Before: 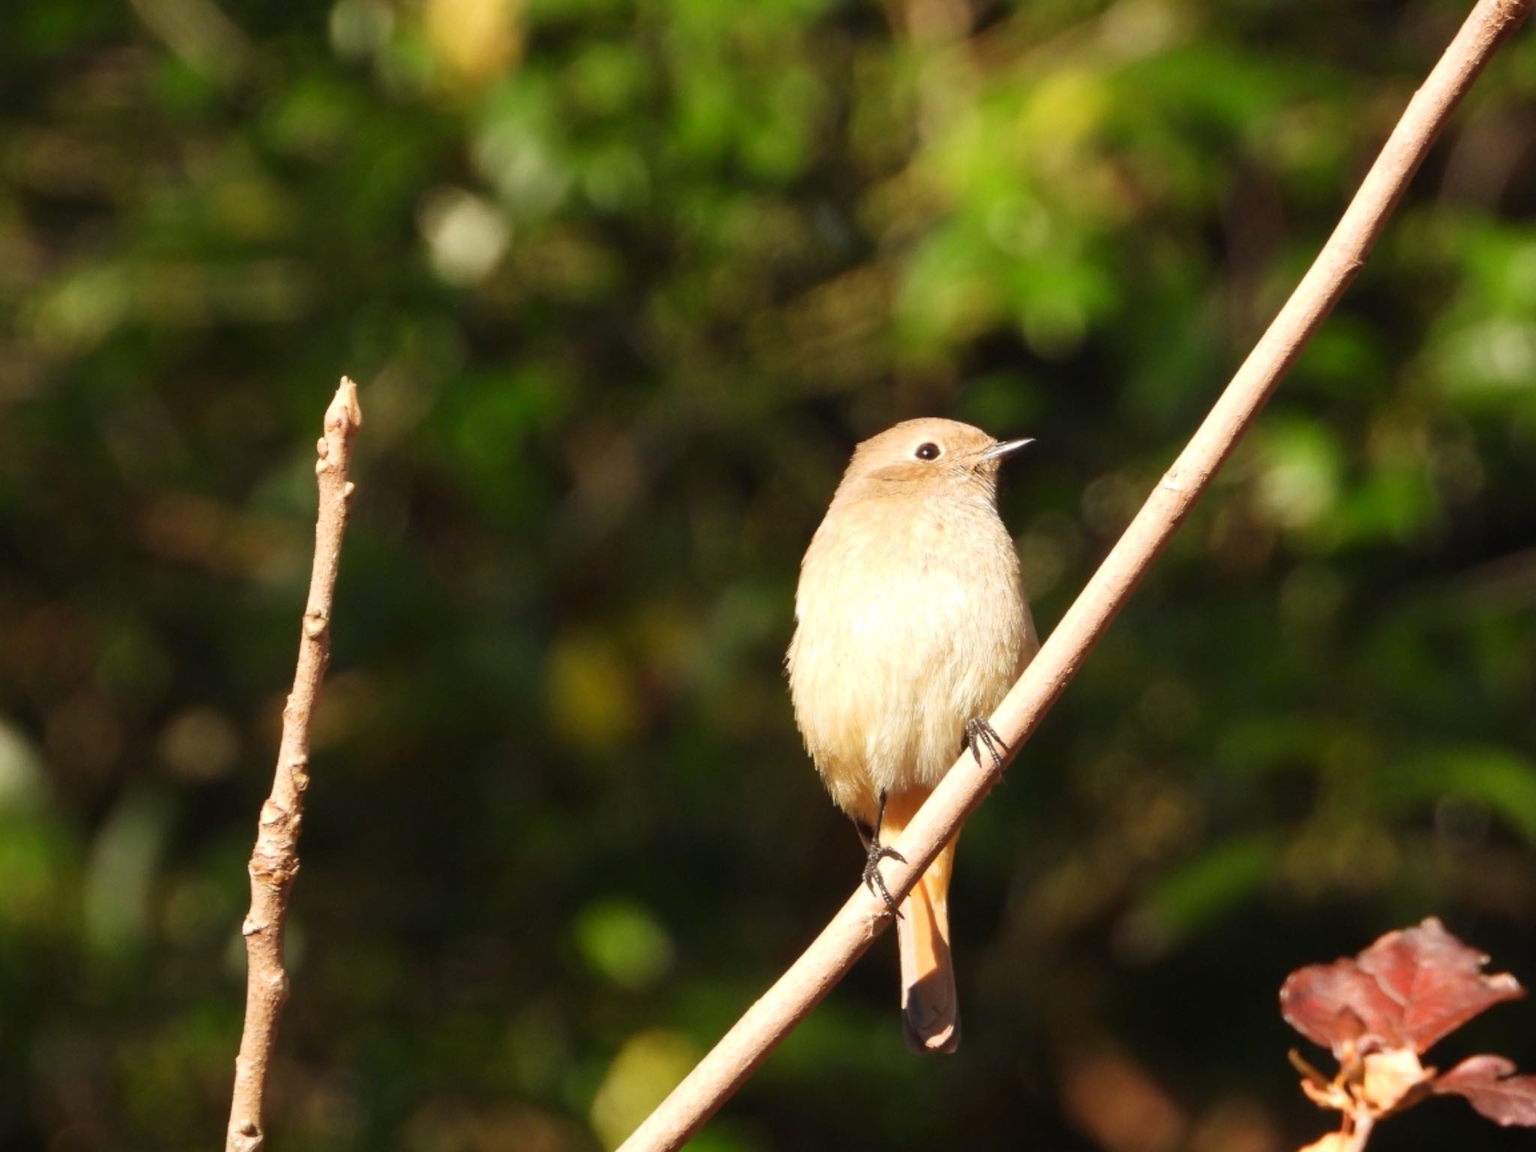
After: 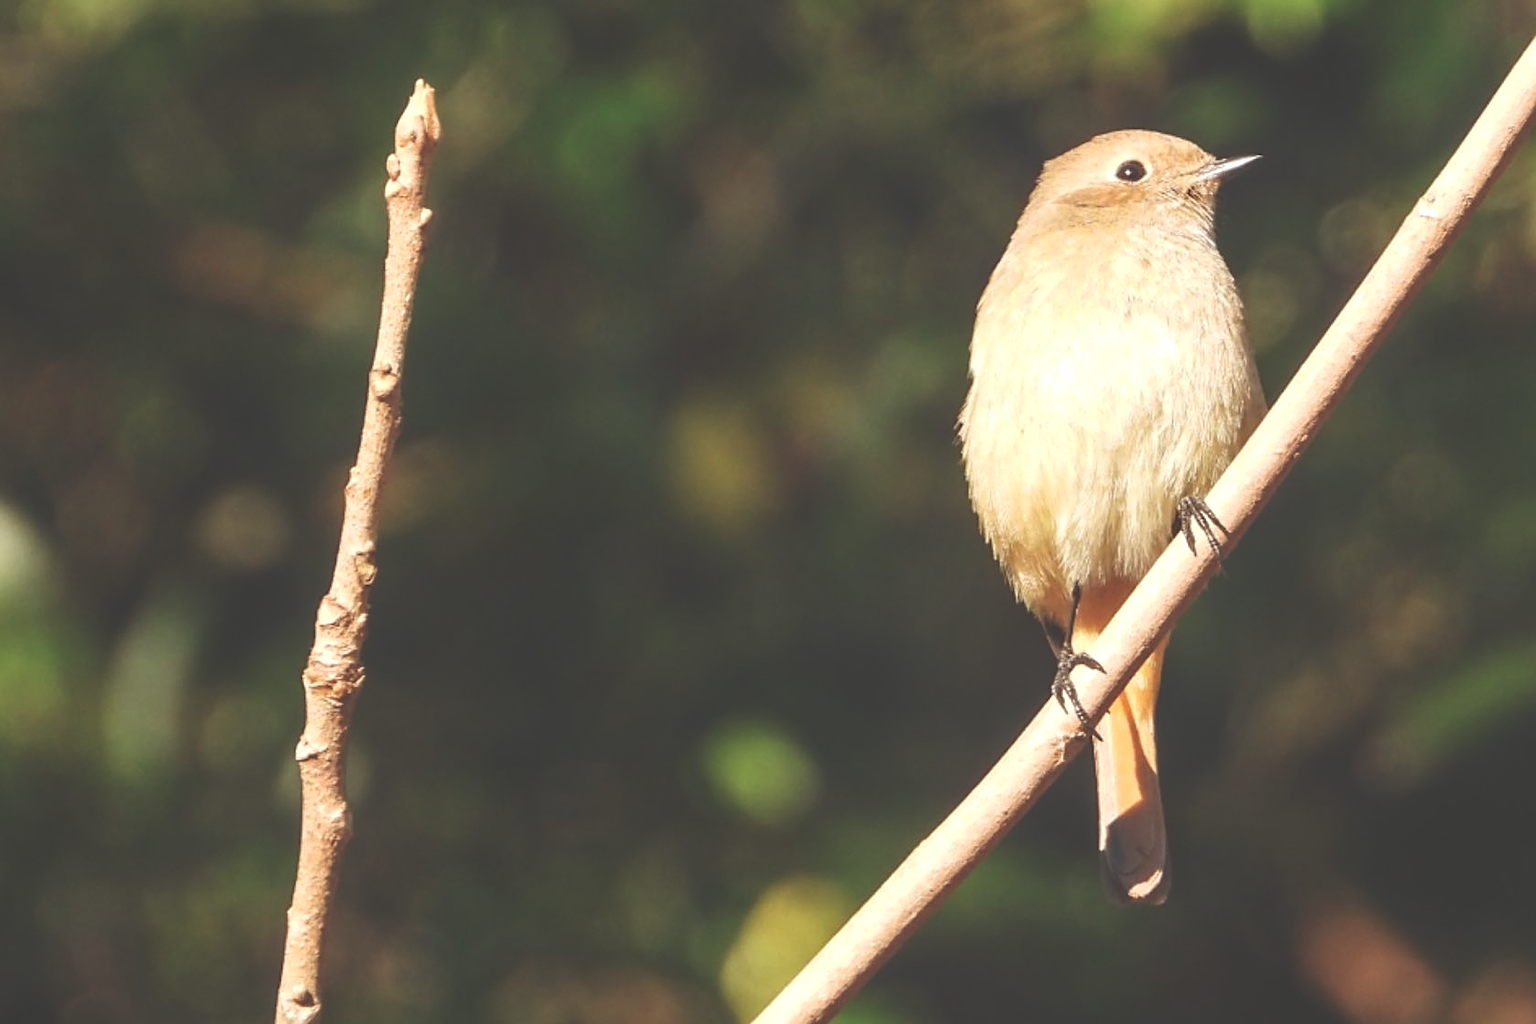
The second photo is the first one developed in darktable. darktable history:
local contrast: on, module defaults
crop: top 27.039%, right 17.951%
exposure: black level correction -0.04, exposure 0.064 EV, compensate highlight preservation false
sharpen: on, module defaults
